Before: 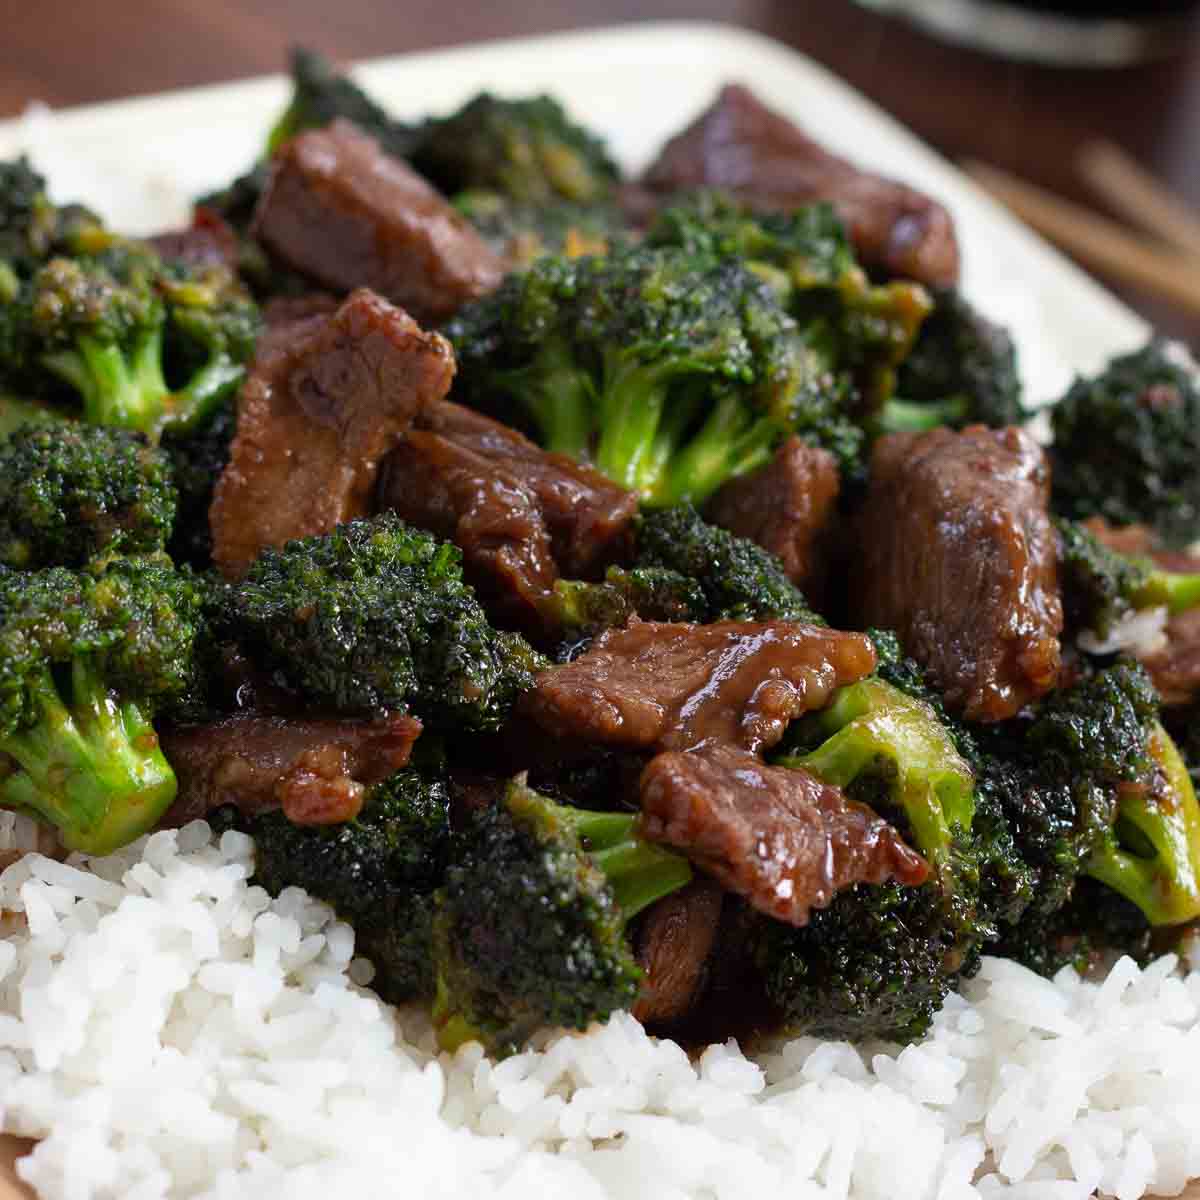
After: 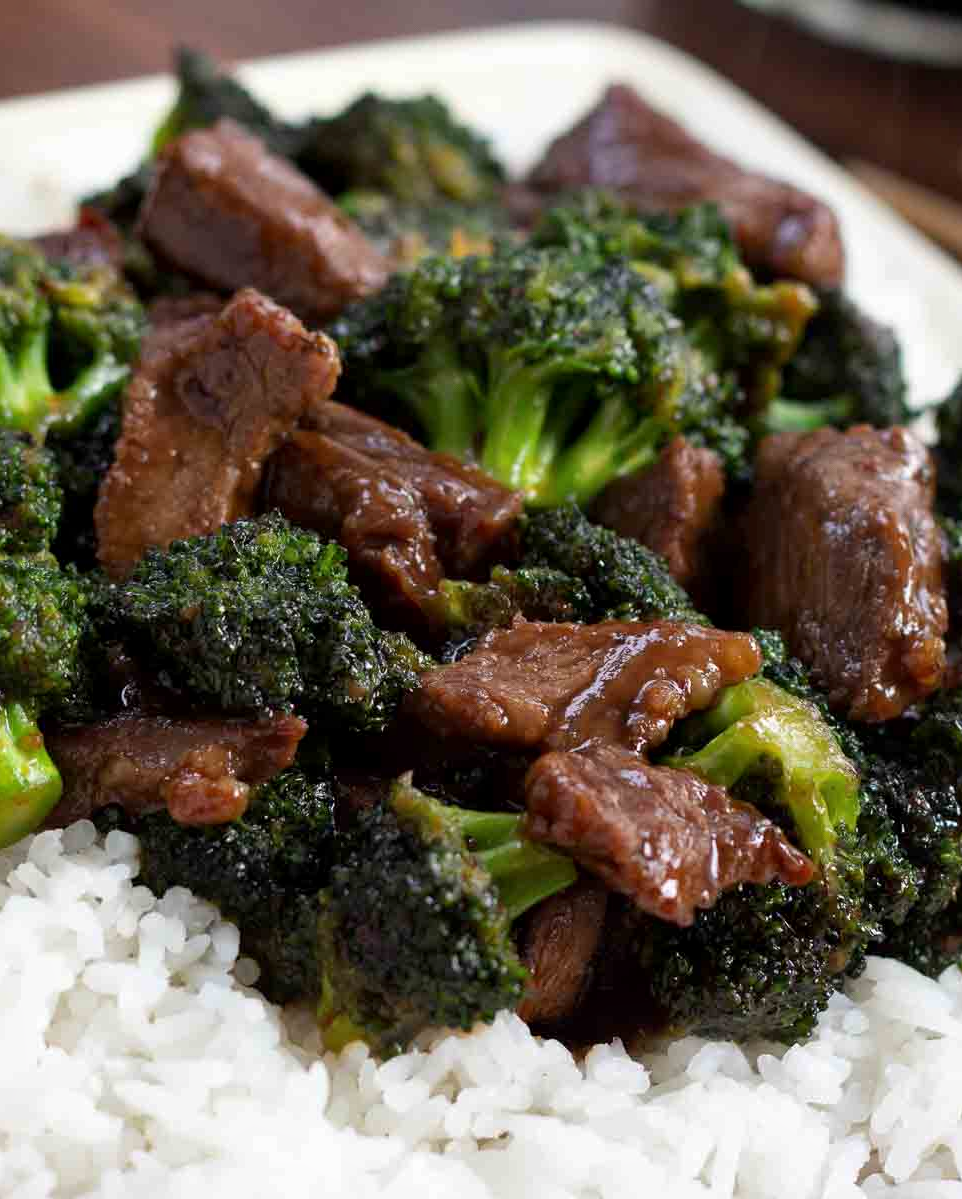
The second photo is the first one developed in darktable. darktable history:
crop and rotate: left 9.597%, right 10.195%
local contrast: mode bilateral grid, contrast 20, coarseness 50, detail 120%, midtone range 0.2
